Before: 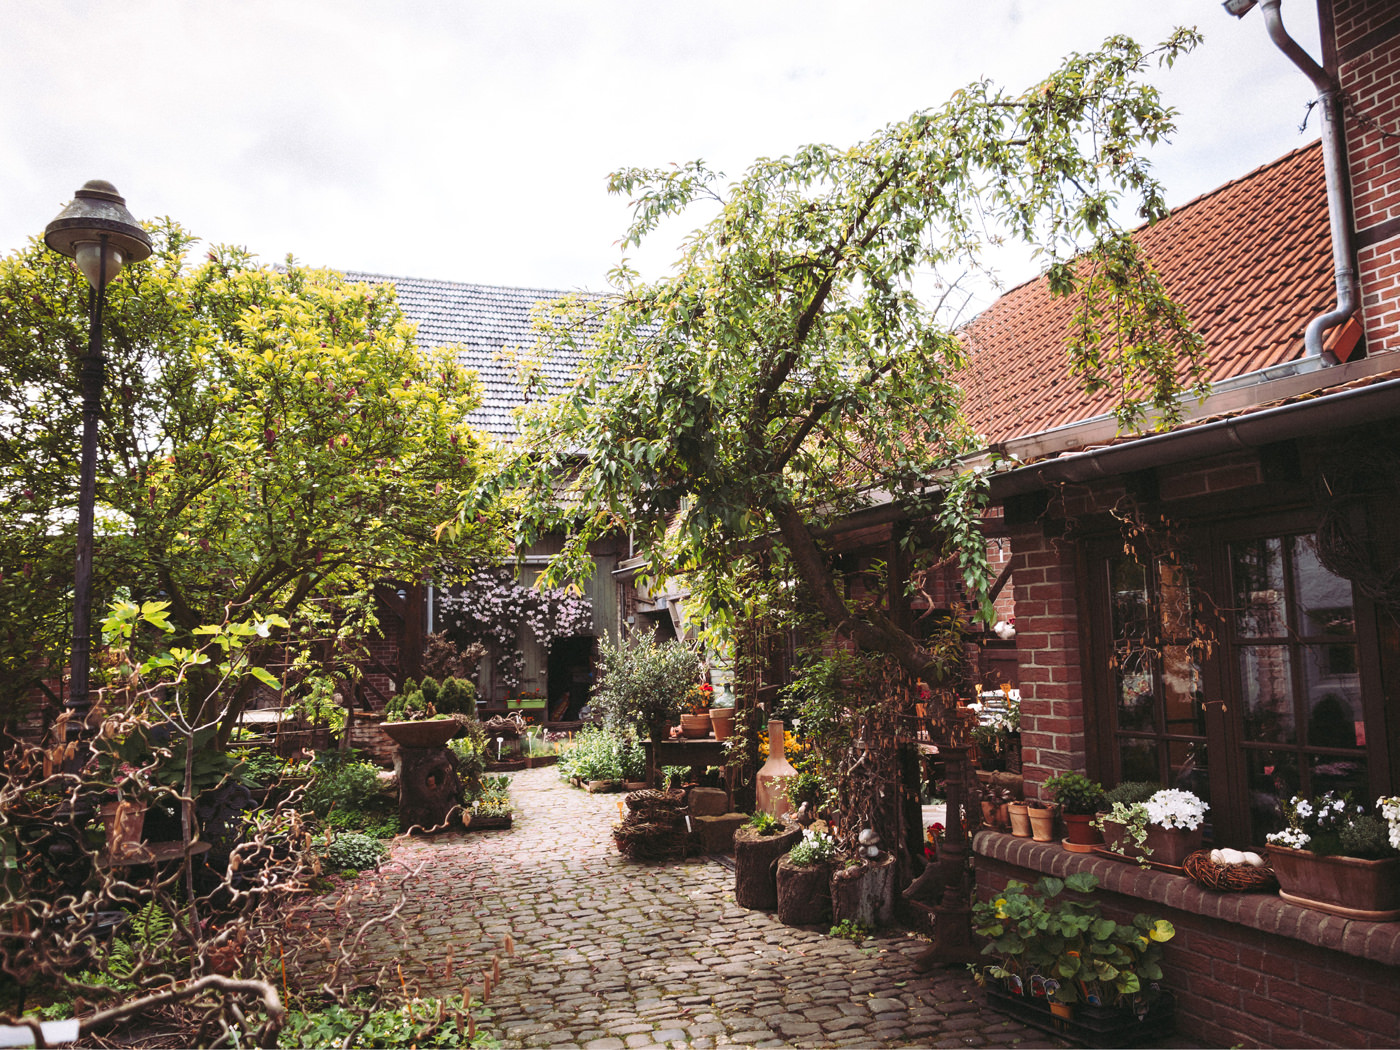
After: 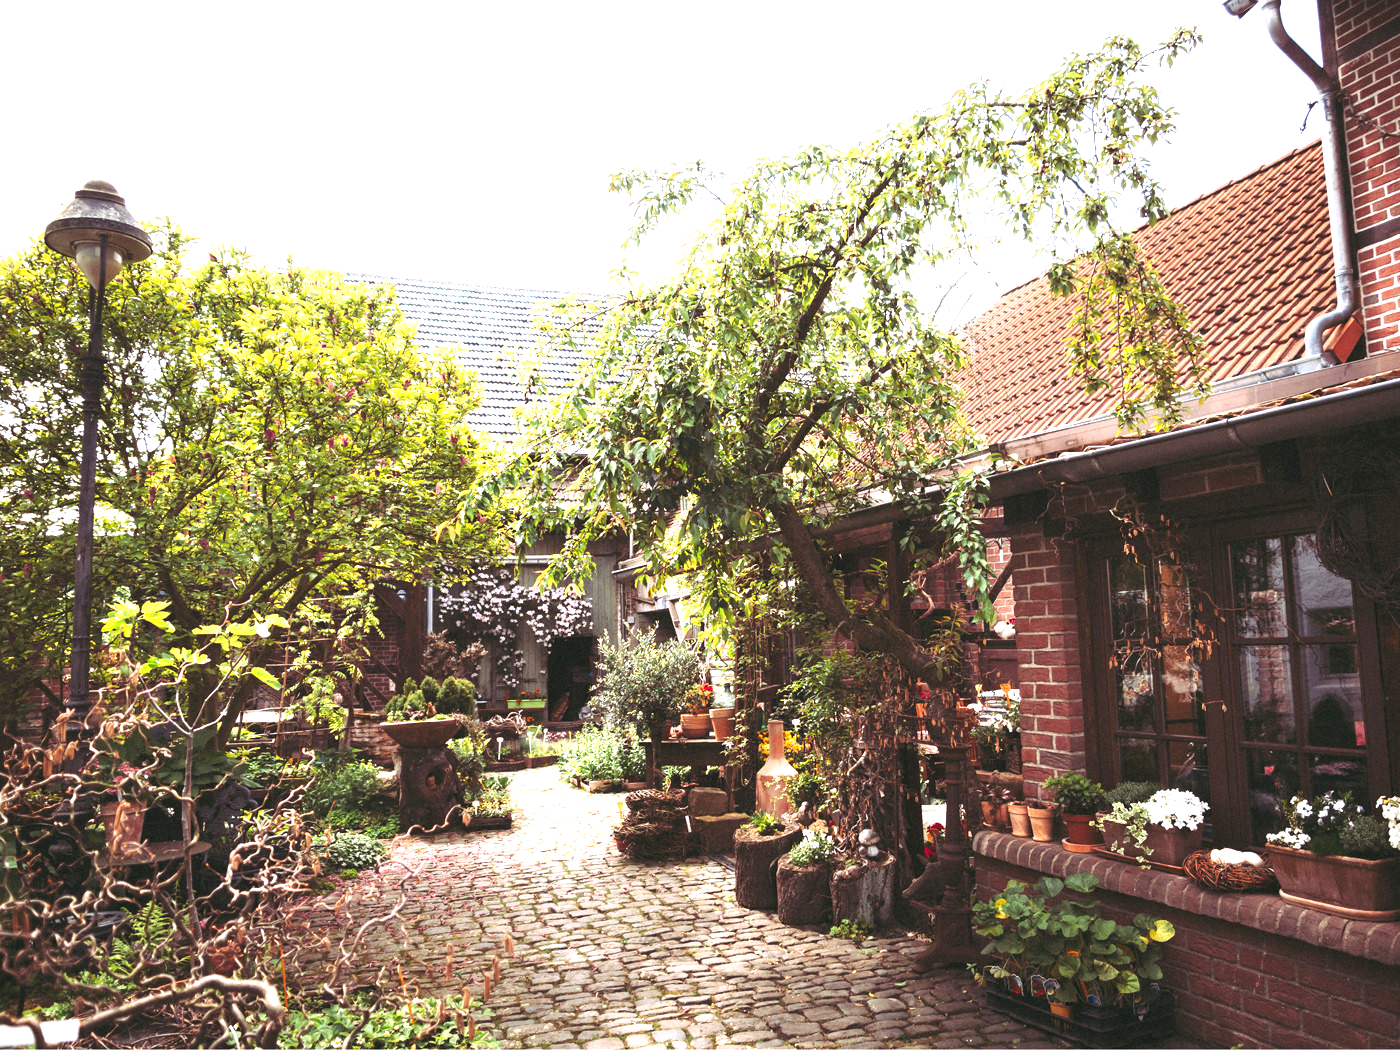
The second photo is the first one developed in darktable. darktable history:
exposure: black level correction 0.001, exposure 0.958 EV, compensate exposure bias true, compensate highlight preservation false
